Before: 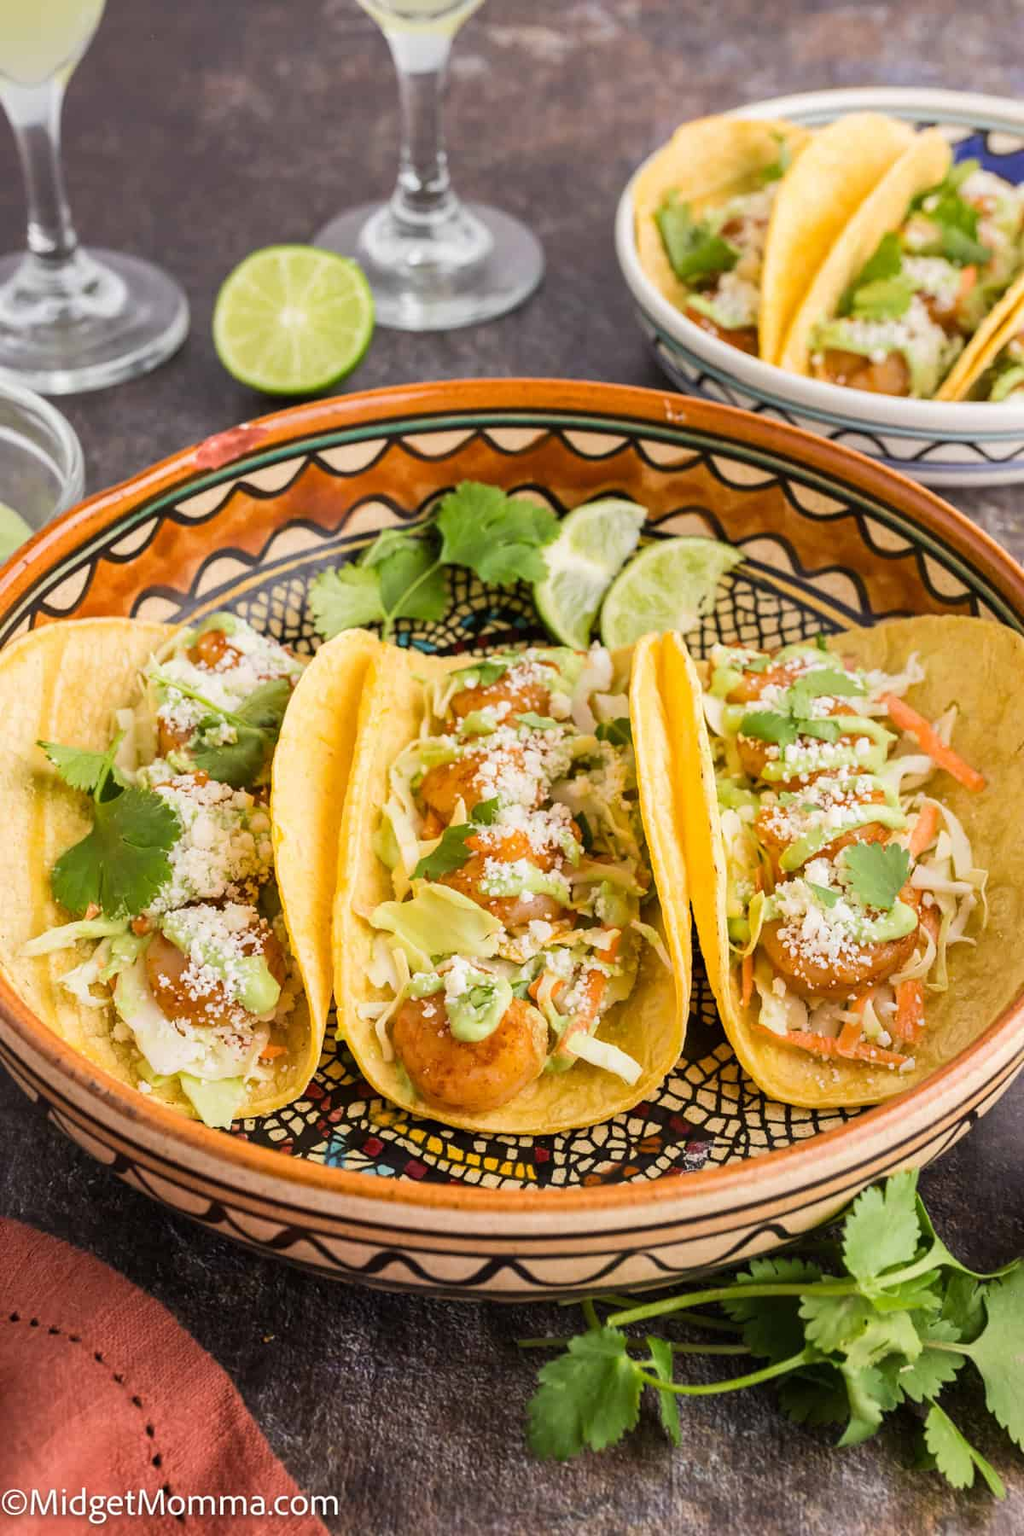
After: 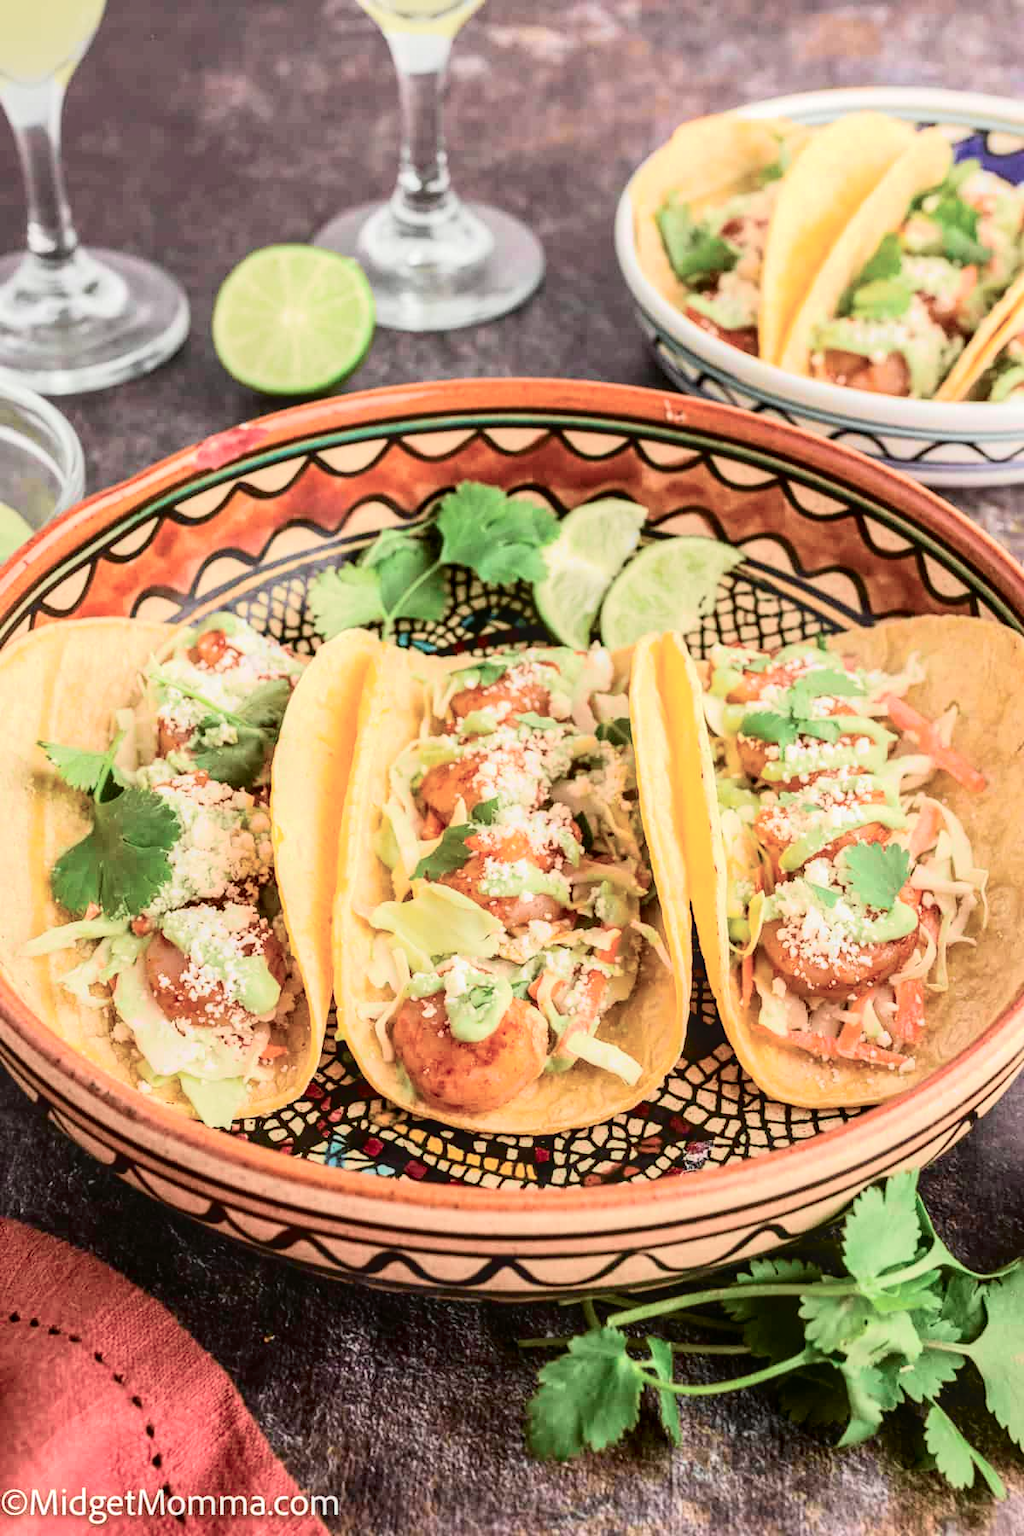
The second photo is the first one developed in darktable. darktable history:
tone curve: curves: ch0 [(0, 0.023) (0.113, 0.081) (0.204, 0.197) (0.498, 0.608) (0.709, 0.819) (0.984, 0.961)]; ch1 [(0, 0) (0.172, 0.123) (0.317, 0.272) (0.414, 0.382) (0.476, 0.479) (0.505, 0.501) (0.528, 0.54) (0.618, 0.647) (0.709, 0.764) (1, 1)]; ch2 [(0, 0) (0.411, 0.424) (0.492, 0.502) (0.521, 0.521) (0.55, 0.576) (0.686, 0.638) (1, 1)], color space Lab, independent channels, preserve colors none
local contrast: detail 130%
